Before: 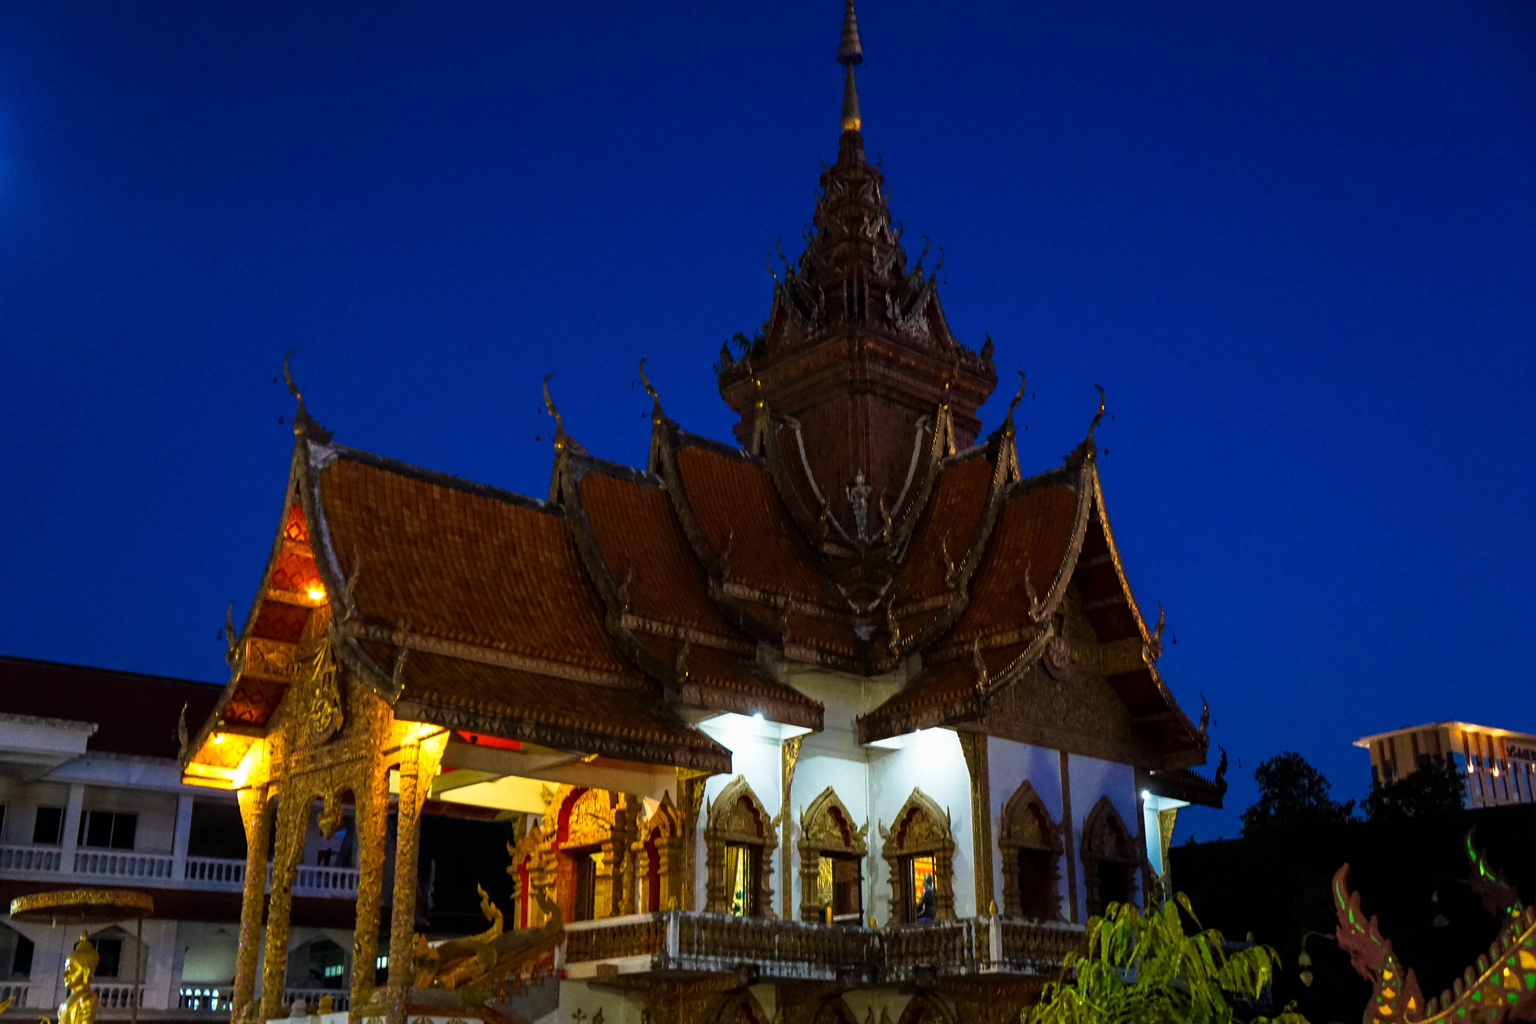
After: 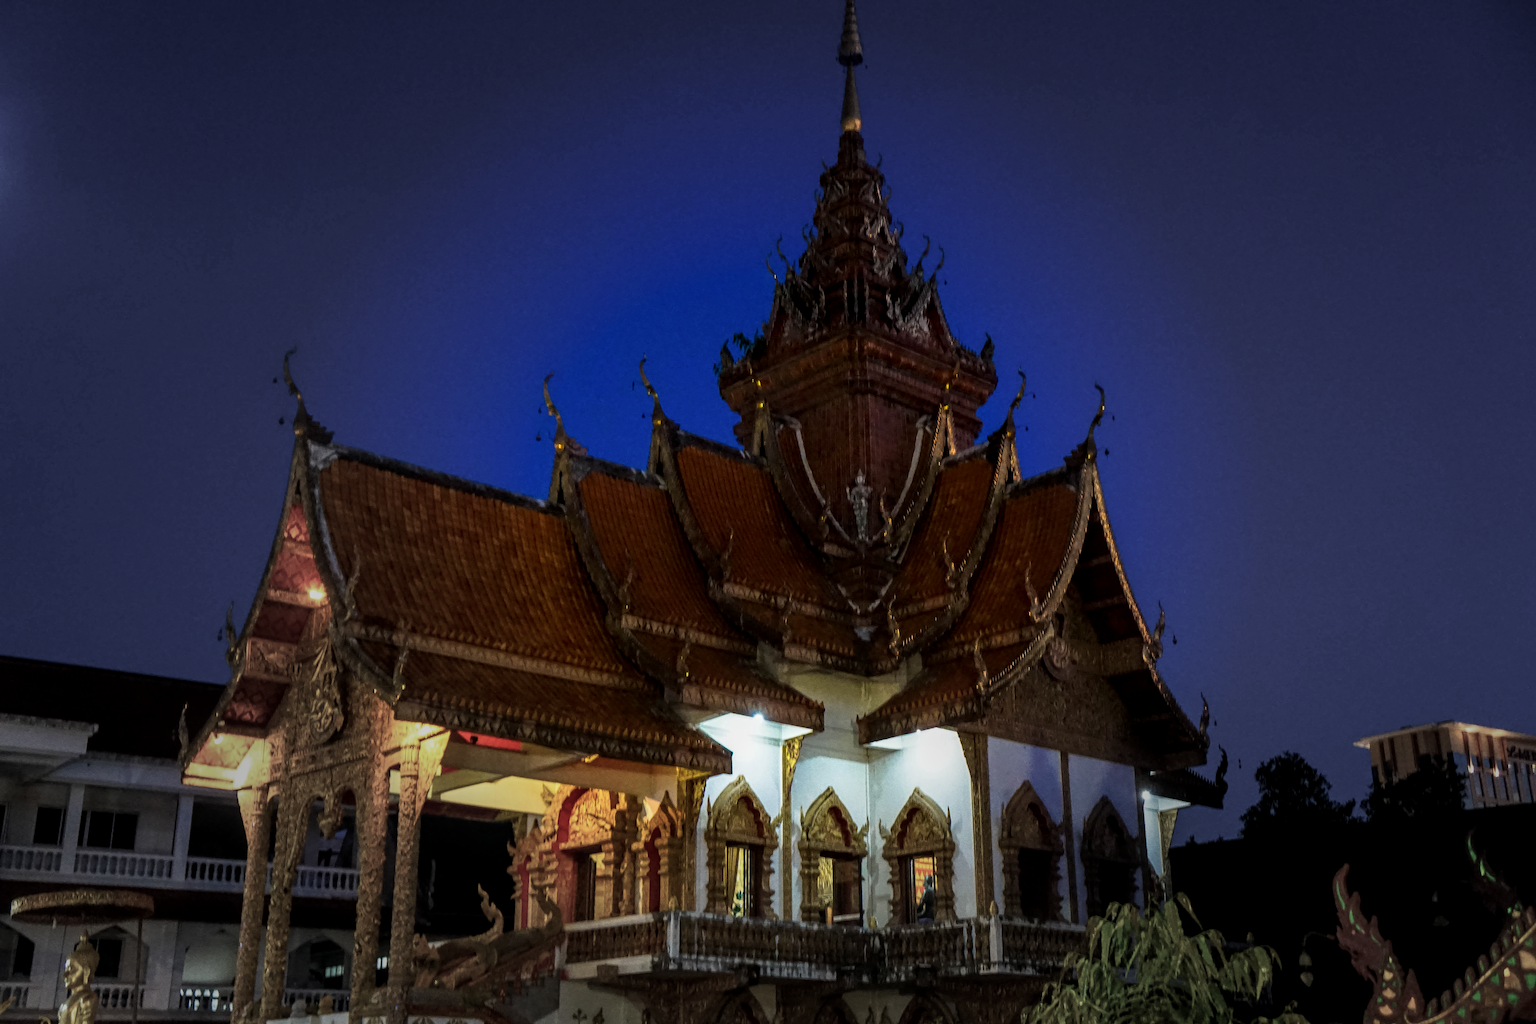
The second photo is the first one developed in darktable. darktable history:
vignetting: fall-off start 31.11%, fall-off radius 33.89%
local contrast: on, module defaults
